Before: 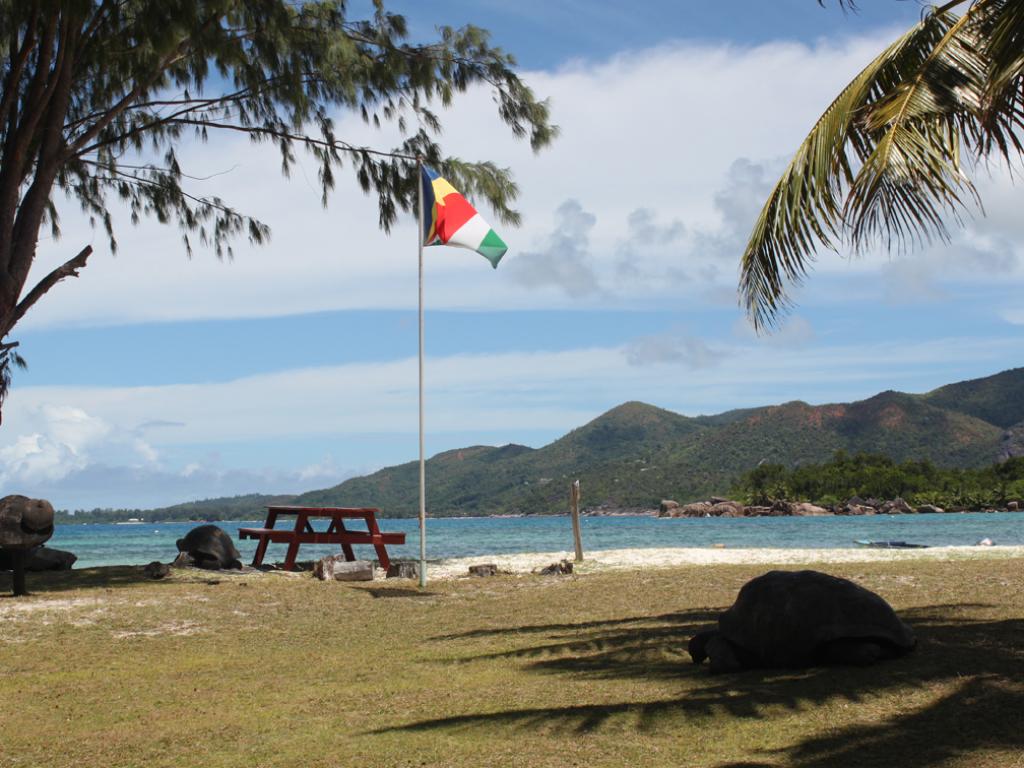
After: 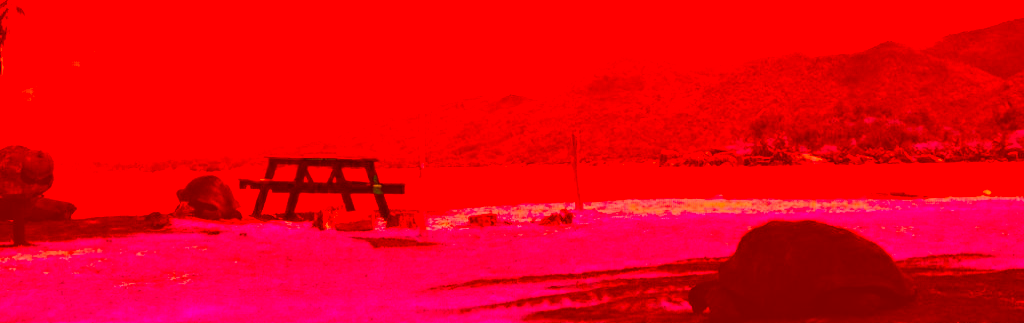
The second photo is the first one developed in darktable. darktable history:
color correction: highlights a* -39.62, highlights b* -39.76, shadows a* -39.76, shadows b* -39.26, saturation -2.98
color zones: curves: ch0 [(0, 0.5) (0.143, 0.5) (0.286, 0.5) (0.429, 0.5) (0.571, 0.5) (0.714, 0.476) (0.857, 0.5) (1, 0.5)]; ch2 [(0, 0.5) (0.143, 0.5) (0.286, 0.5) (0.429, 0.5) (0.571, 0.5) (0.714, 0.487) (0.857, 0.5) (1, 0.5)], mix -122.51%
contrast equalizer: octaves 7, y [[0.528, 0.548, 0.563, 0.562, 0.546, 0.526], [0.55 ×6], [0 ×6], [0 ×6], [0 ×6]], mix 0.272
shadows and highlights: low approximation 0.01, soften with gaussian
crop: top 45.653%, bottom 12.189%
